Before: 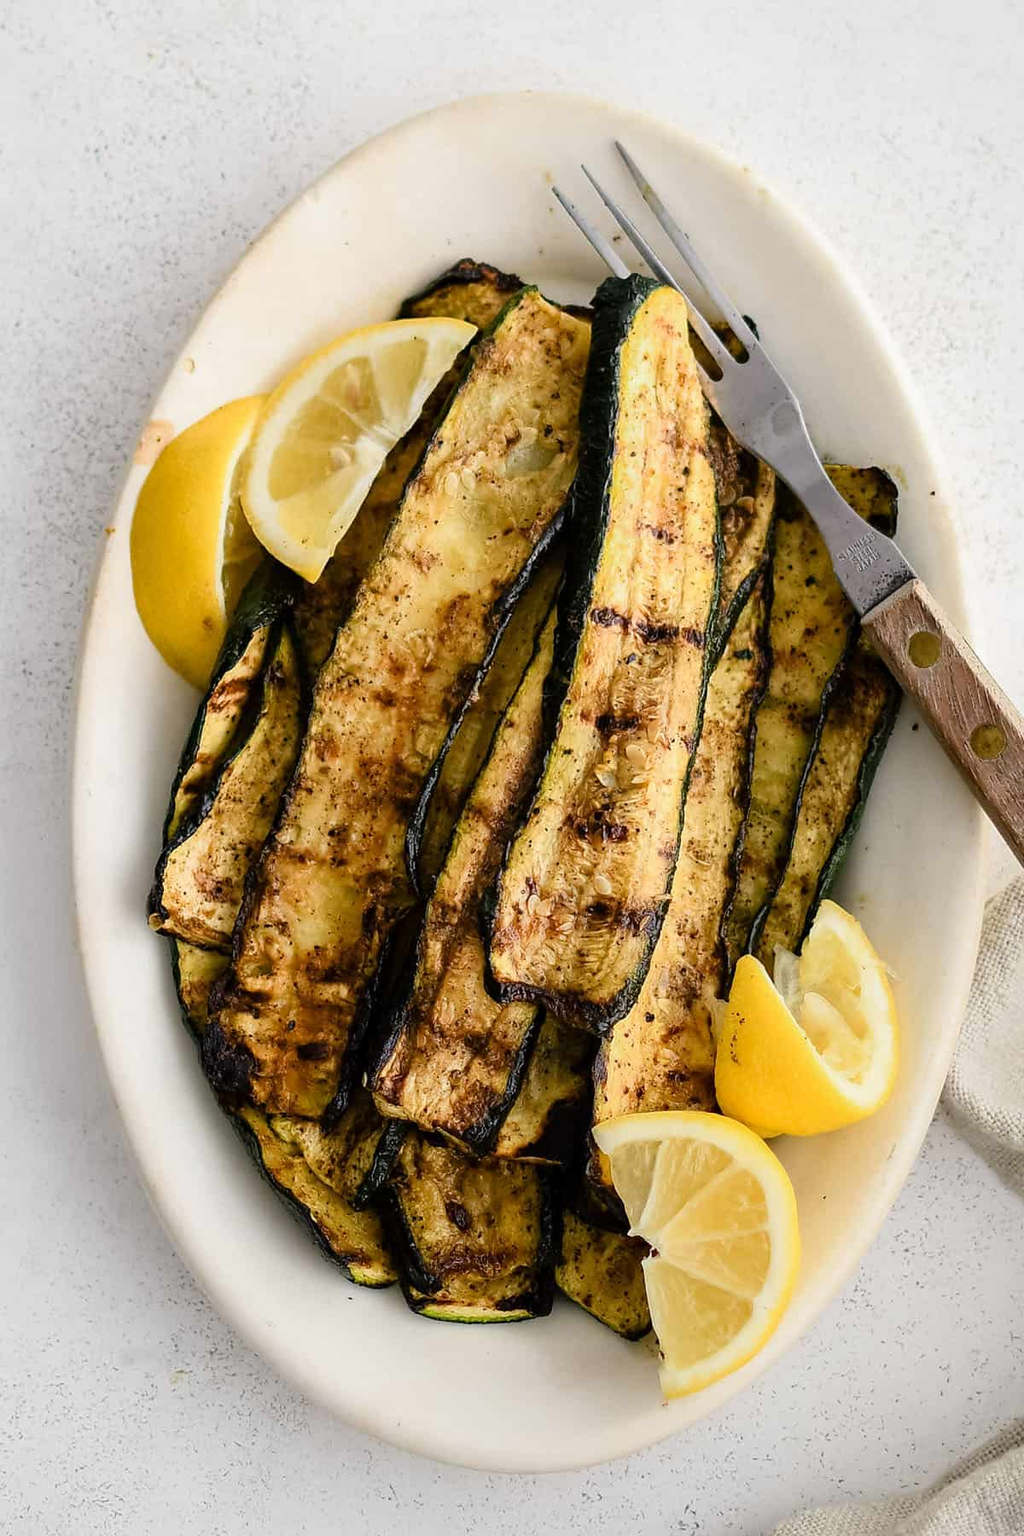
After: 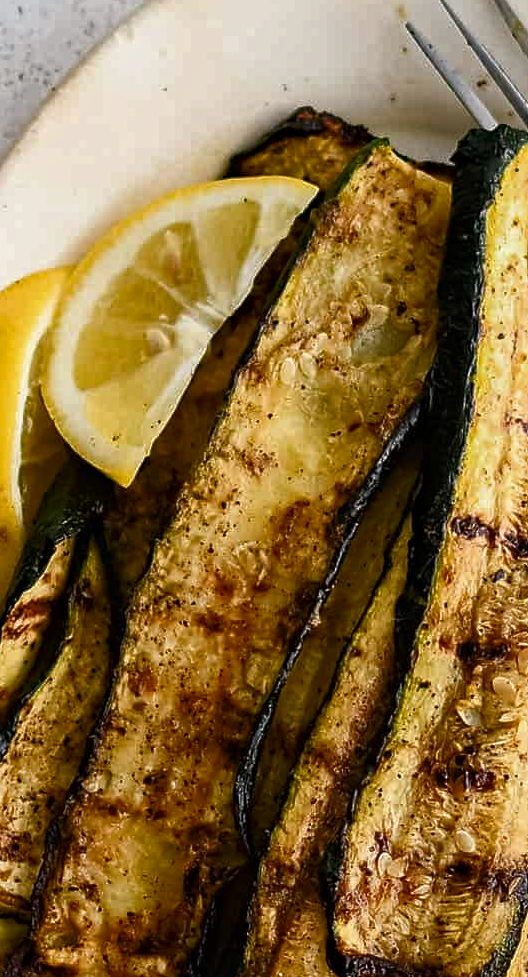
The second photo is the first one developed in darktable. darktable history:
contrast equalizer: y [[0.406, 0.494, 0.589, 0.753, 0.877, 0.999], [0.5 ×6], [0.5 ×6], [0 ×6], [0 ×6]], mix 0.159
crop: left 20.116%, top 10.902%, right 35.845%, bottom 34.801%
haze removal: compatibility mode true, adaptive false
tone curve: curves: ch0 [(0, 0) (0.536, 0.402) (1, 1)], color space Lab, independent channels, preserve colors none
